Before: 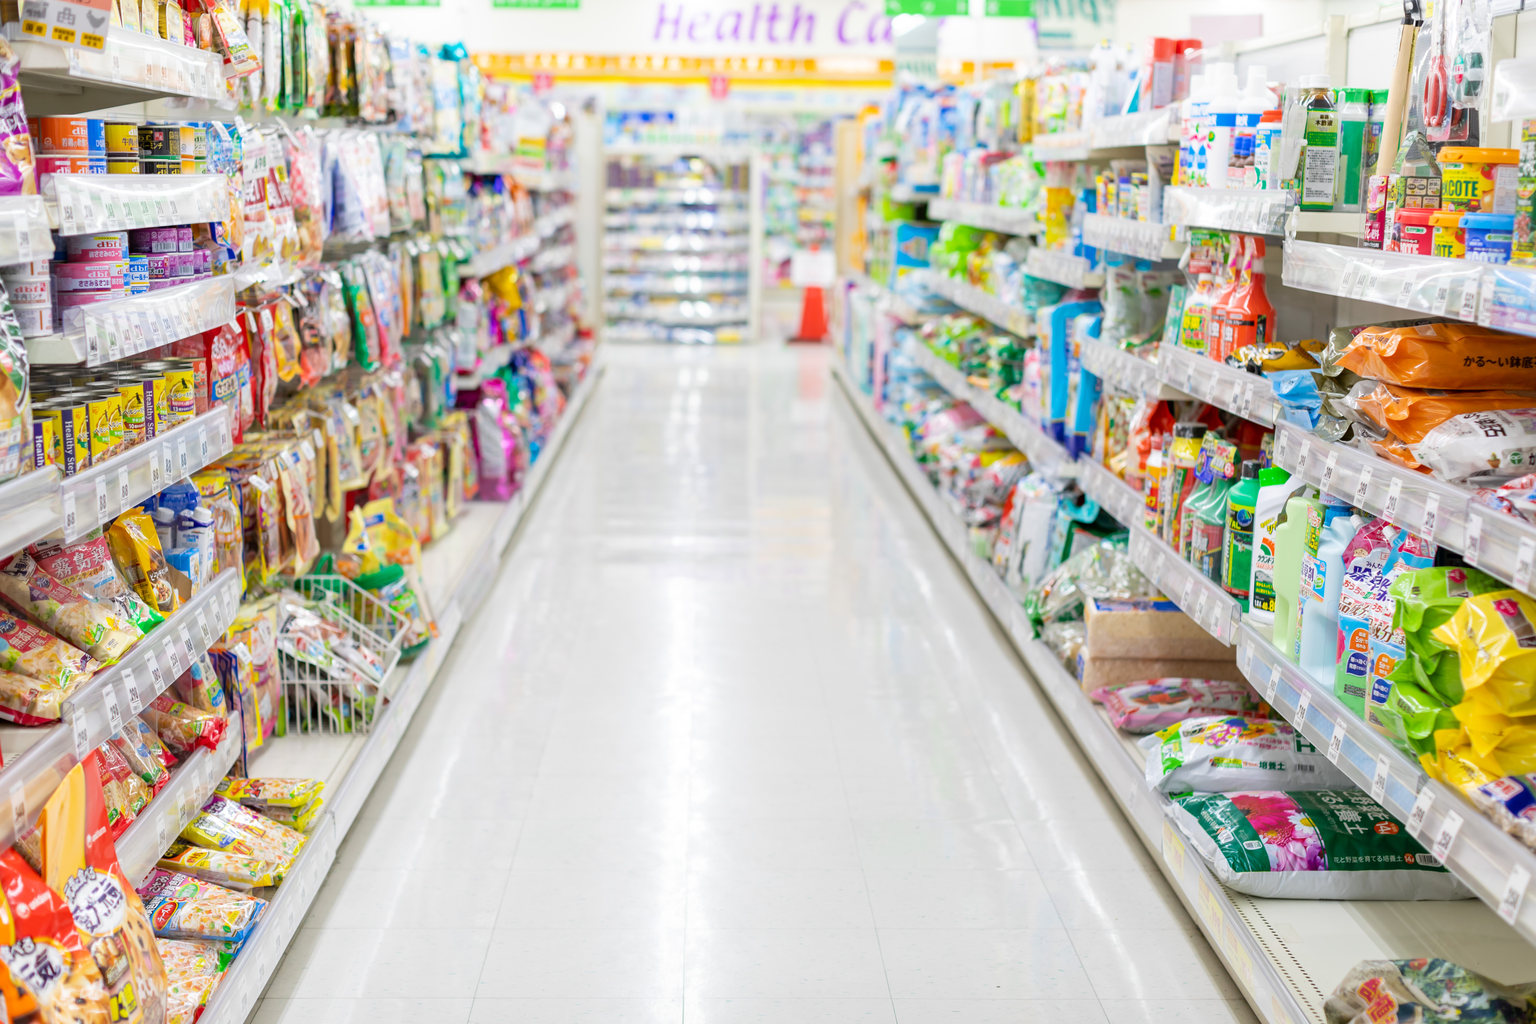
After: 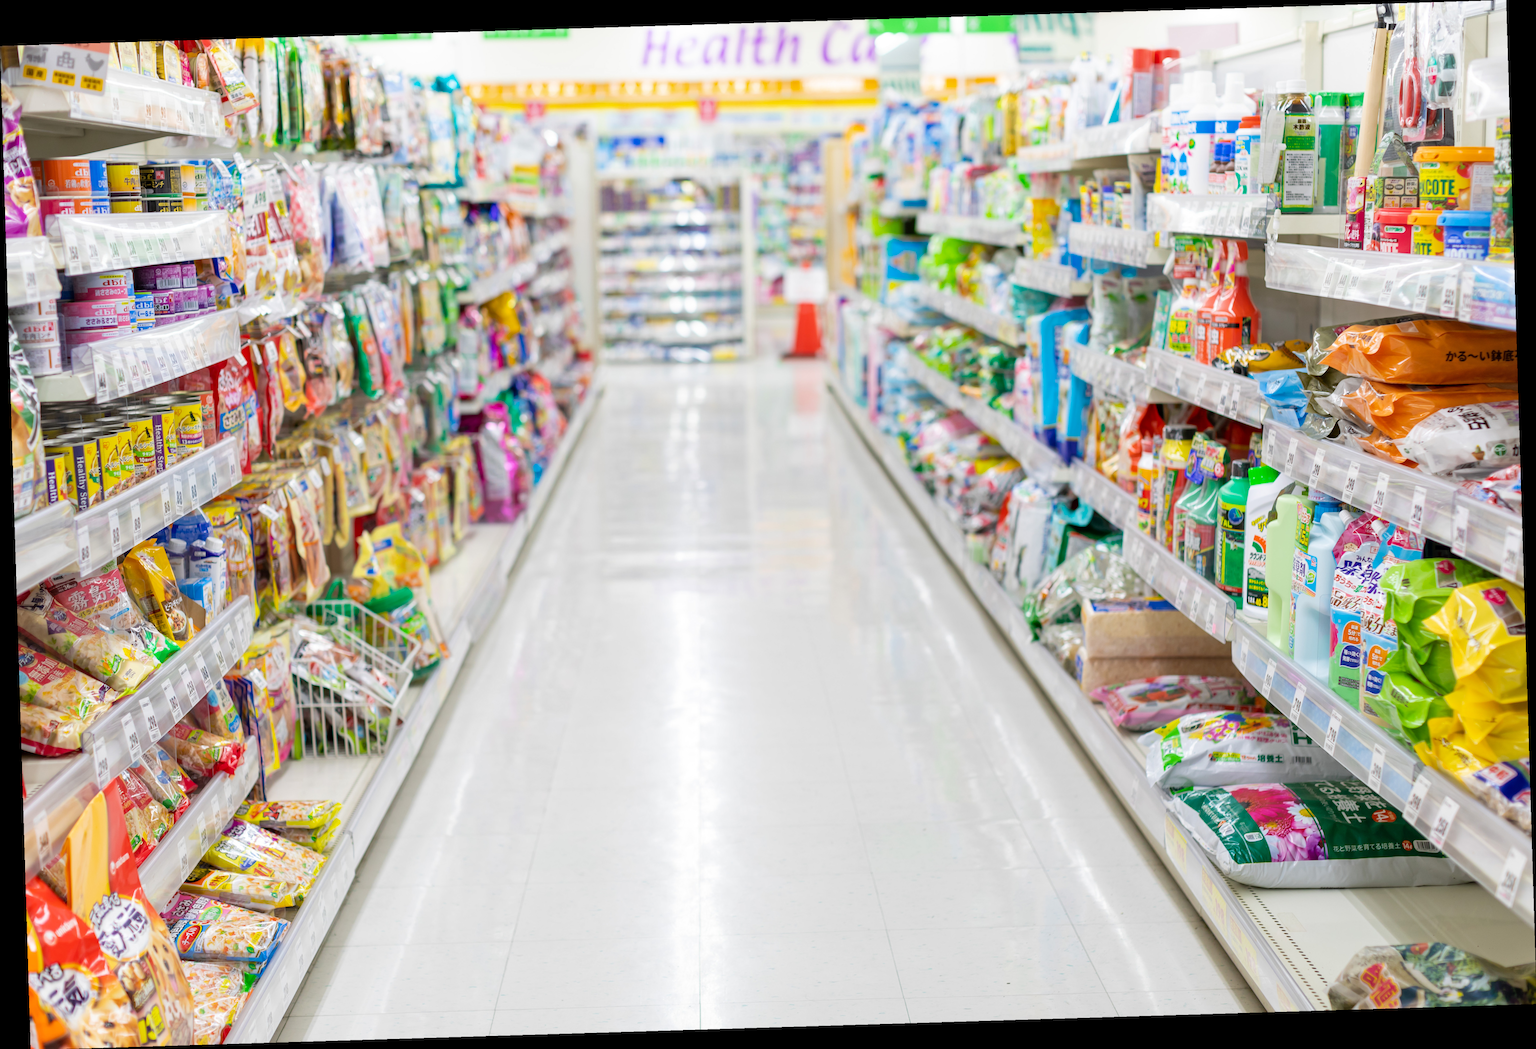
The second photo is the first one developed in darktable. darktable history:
shadows and highlights: shadows 20.55, highlights -20.99, soften with gaussian
rotate and perspective: rotation -1.75°, automatic cropping off
